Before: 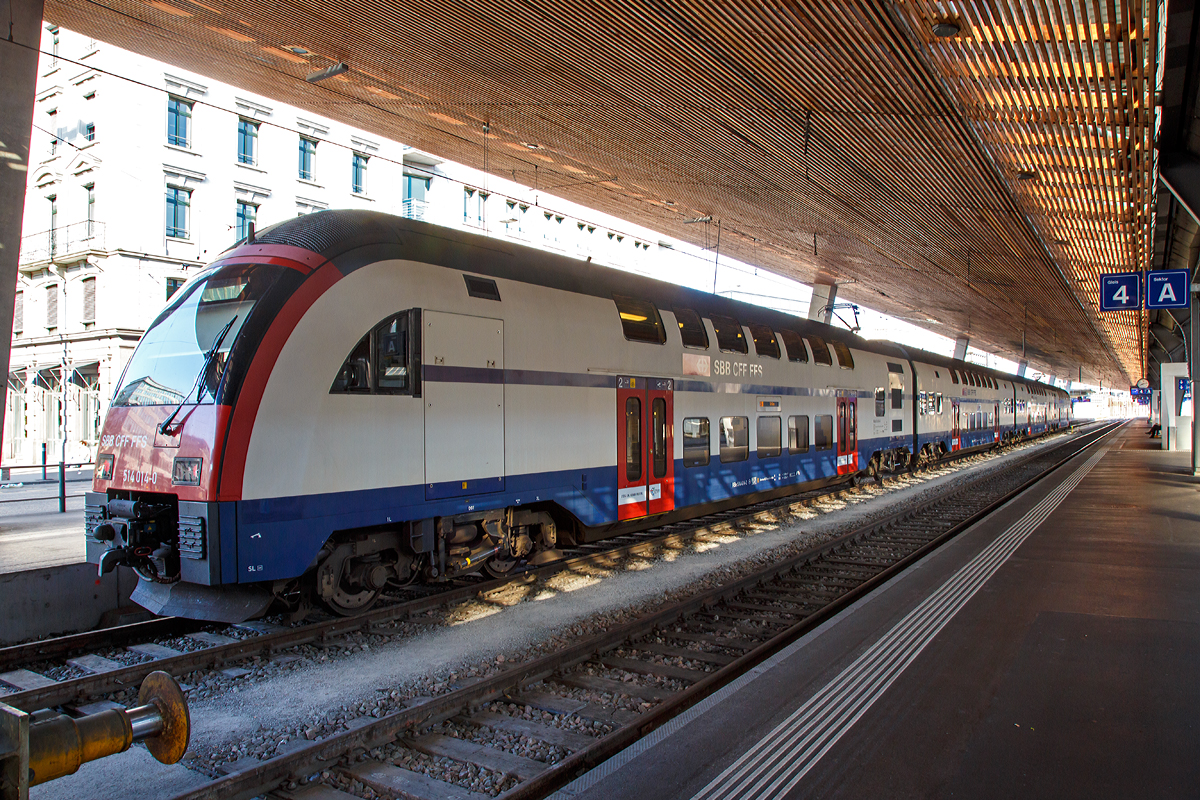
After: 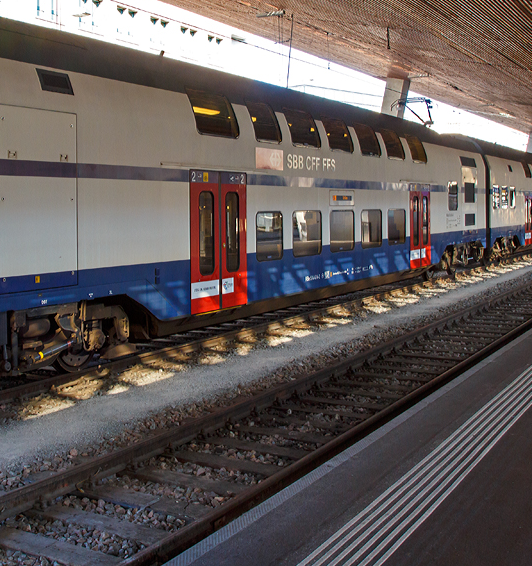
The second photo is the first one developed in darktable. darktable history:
crop: left 35.627%, top 25.753%, right 19.968%, bottom 3.407%
